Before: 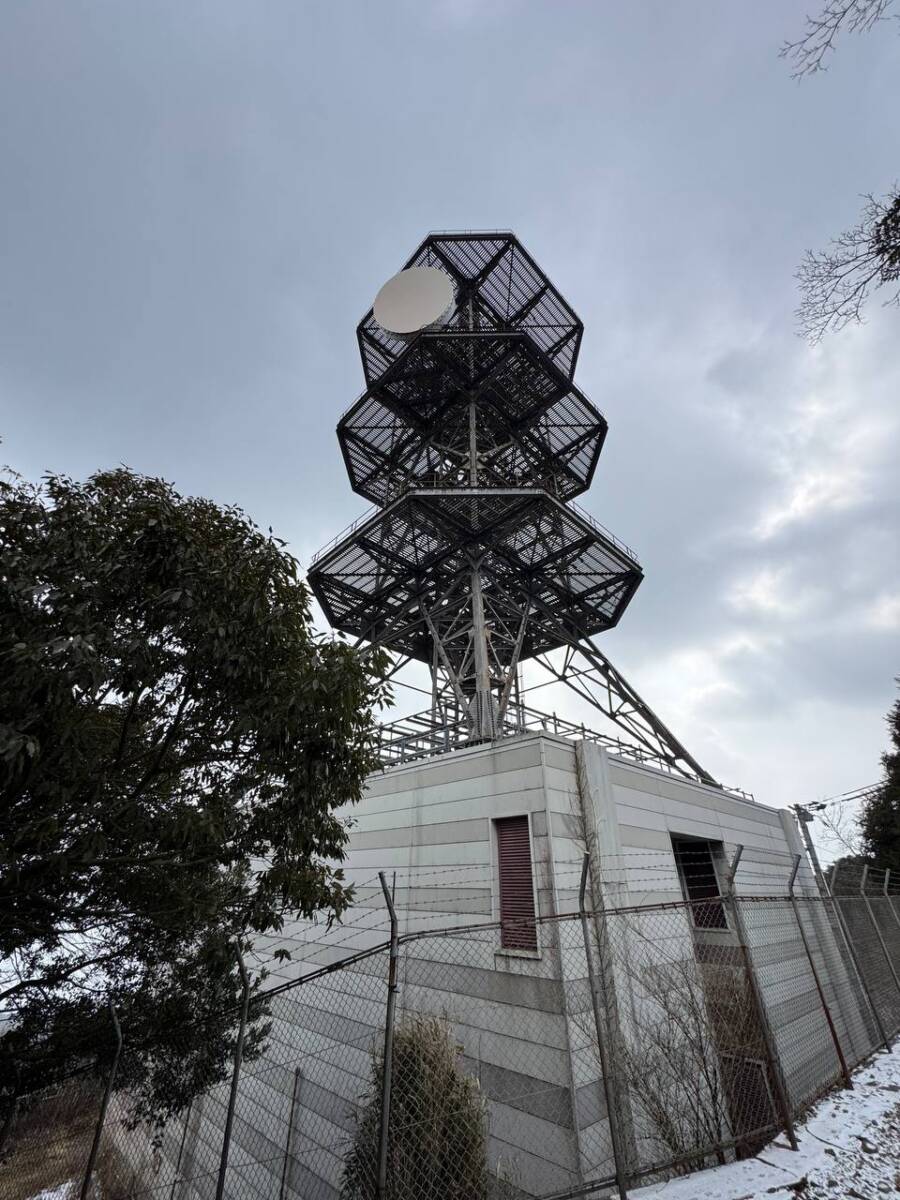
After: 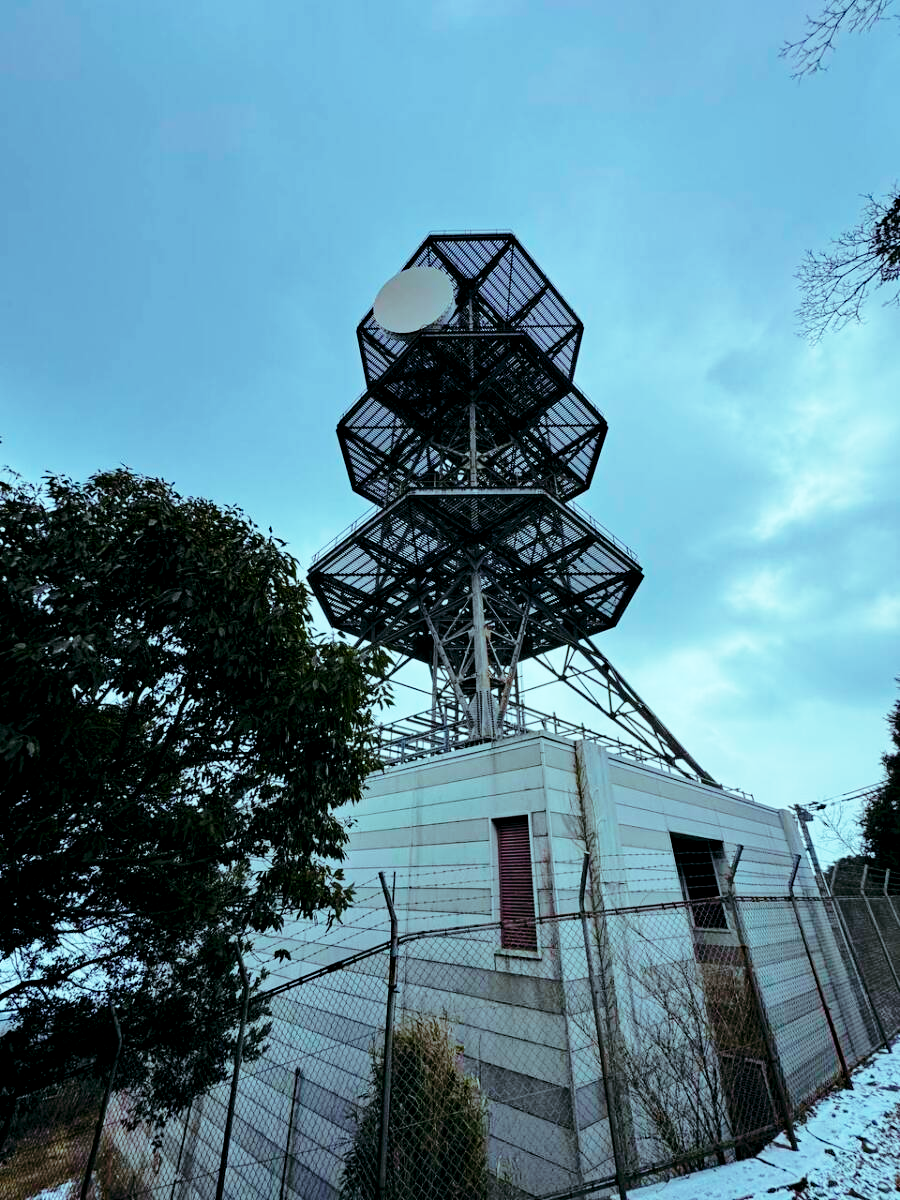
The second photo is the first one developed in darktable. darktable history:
base curve: curves: ch0 [(0, 0) (0.028, 0.03) (0.121, 0.232) (0.46, 0.748) (0.859, 0.968) (1, 1)], preserve colors none
haze removal: compatibility mode true, adaptive false
color balance rgb: shadows lift › luminance -7.7%, shadows lift › chroma 2.13%, shadows lift › hue 165.27°, power › luminance -7.77%, power › chroma 1.34%, power › hue 330.55°, highlights gain › luminance -33.33%, highlights gain › chroma 5.68%, highlights gain › hue 217.2°, global offset › luminance -0.33%, global offset › chroma 0.11%, global offset › hue 165.27°, perceptual saturation grading › global saturation 27.72%, perceptual saturation grading › highlights -25%, perceptual saturation grading › mid-tones 25%, perceptual saturation grading › shadows 50%
